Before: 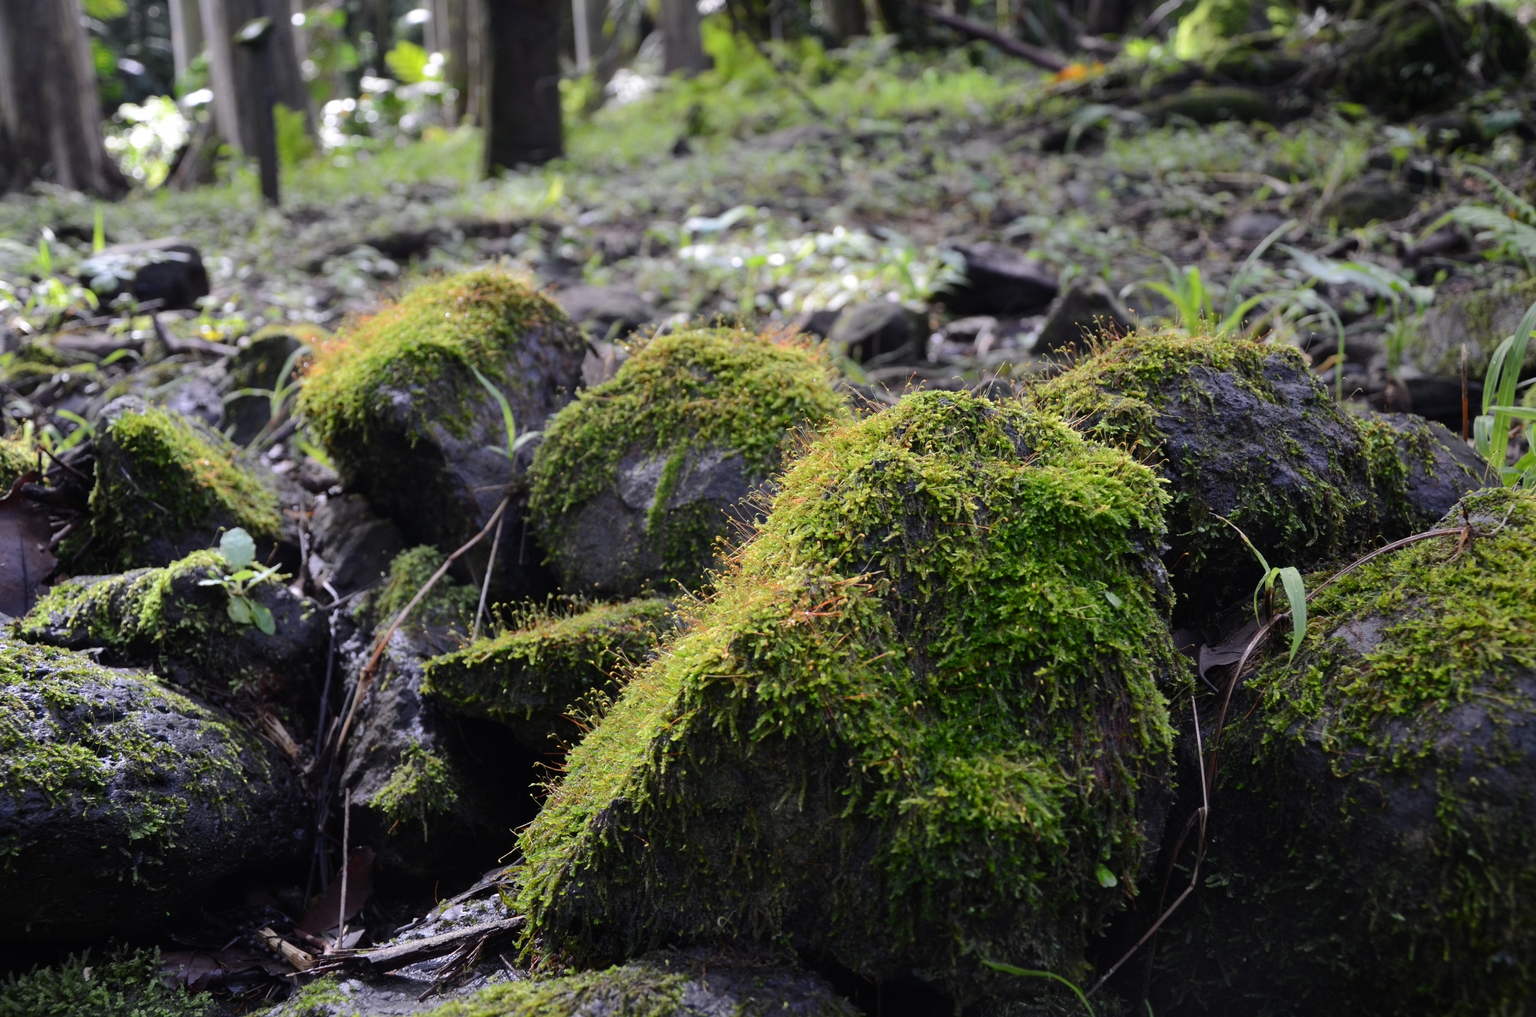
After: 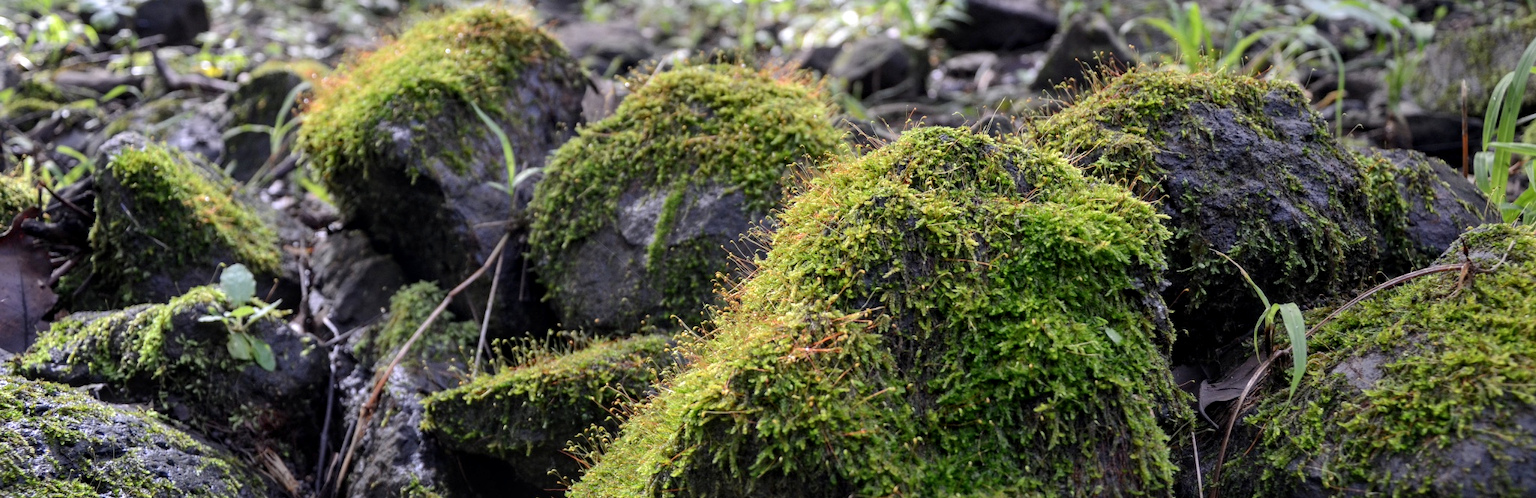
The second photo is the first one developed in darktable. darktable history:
local contrast: detail 130%
contrast equalizer: octaves 7, y [[0.5, 0.5, 0.501, 0.63, 0.504, 0.5], [0.5 ×6], [0.5 ×6], [0 ×6], [0 ×6]], mix 0.162
color correction: highlights b* 0.054
crop and rotate: top 25.964%, bottom 24.944%
shadows and highlights: shadows 42.7, highlights 7.56
